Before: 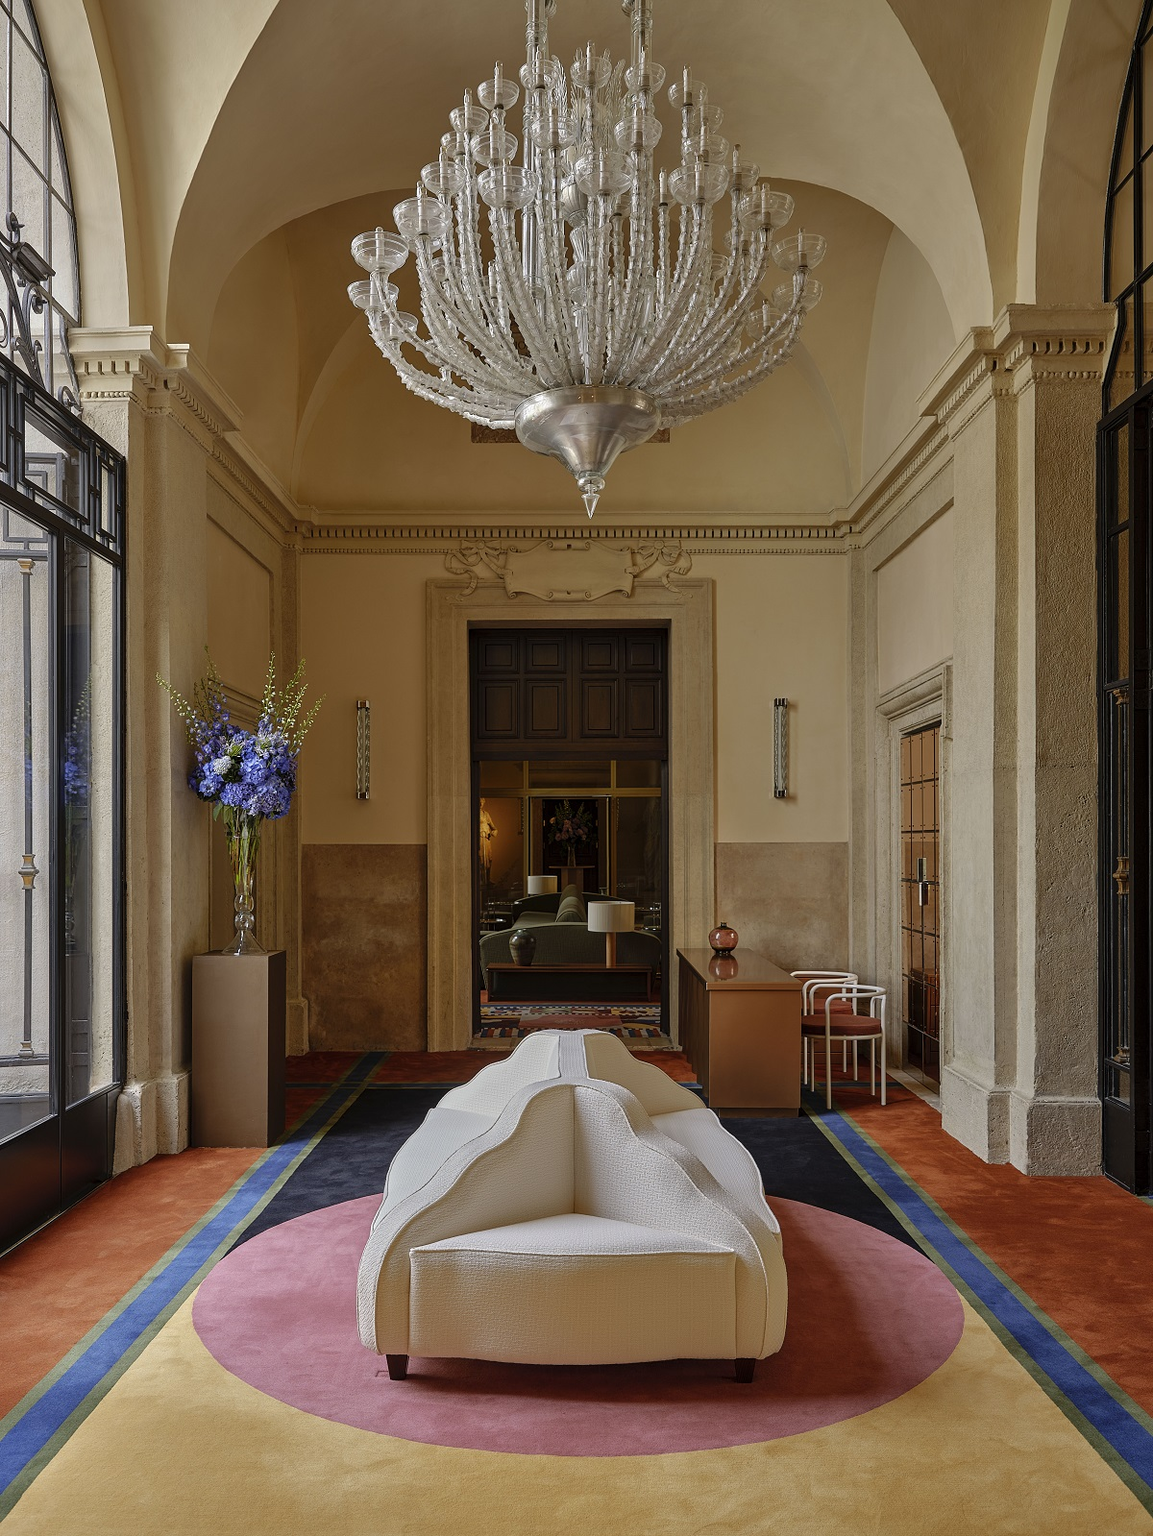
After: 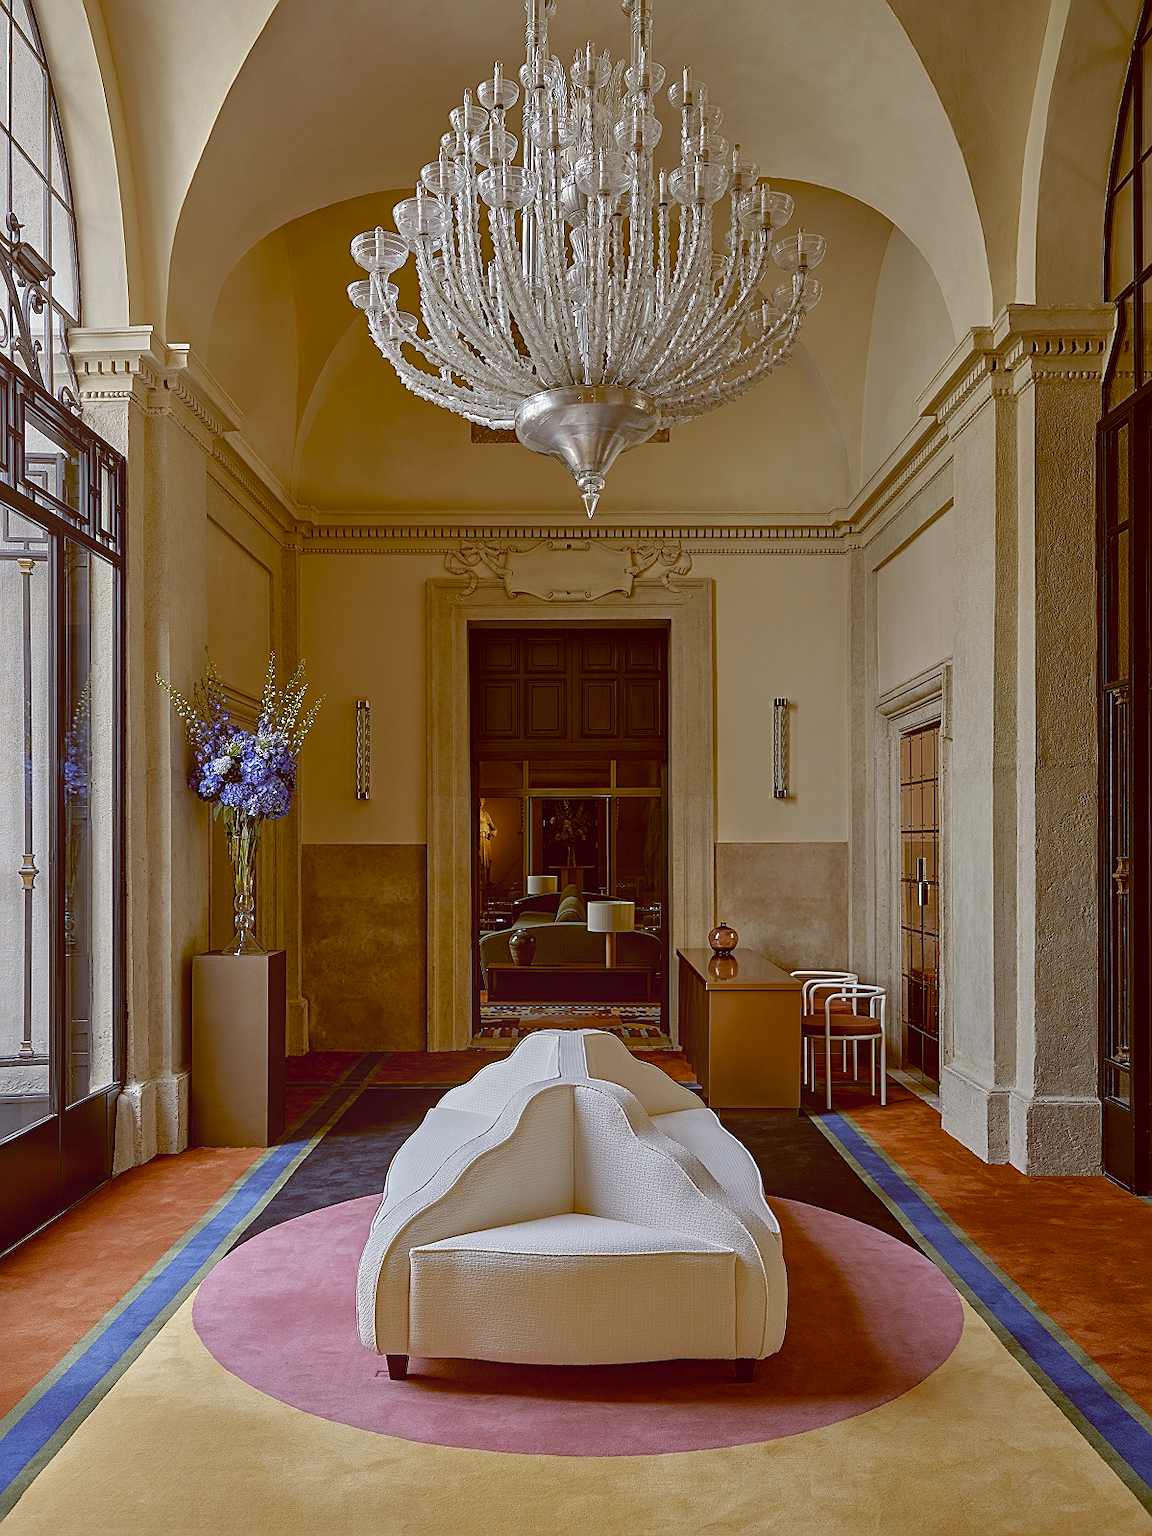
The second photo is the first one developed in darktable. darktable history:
color balance: lift [1, 1.015, 1.004, 0.985], gamma [1, 0.958, 0.971, 1.042], gain [1, 0.956, 0.977, 1.044]
bloom: size 38%, threshold 95%, strength 30%
sharpen: on, module defaults
